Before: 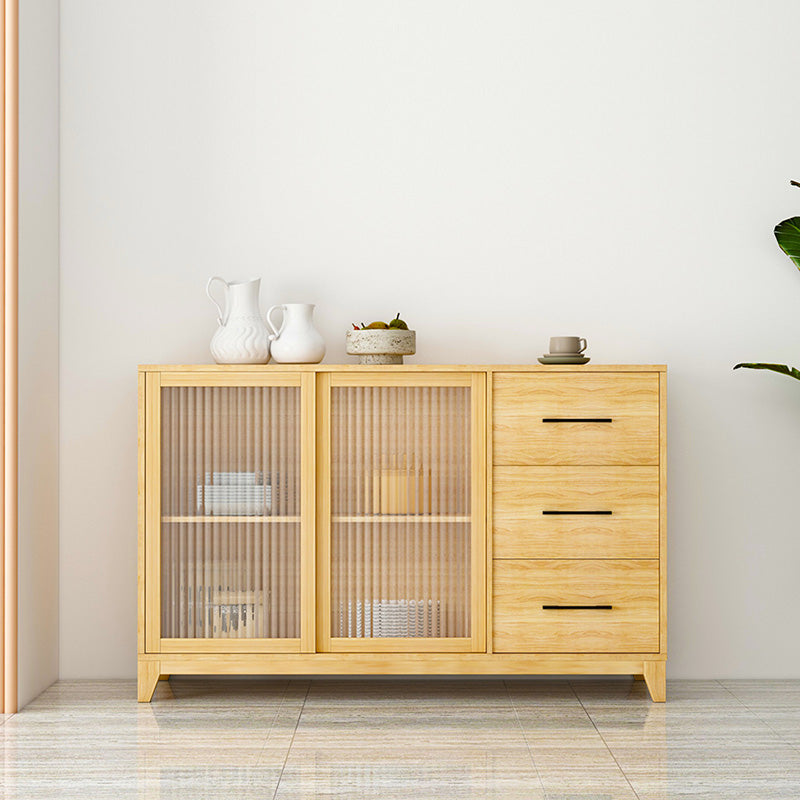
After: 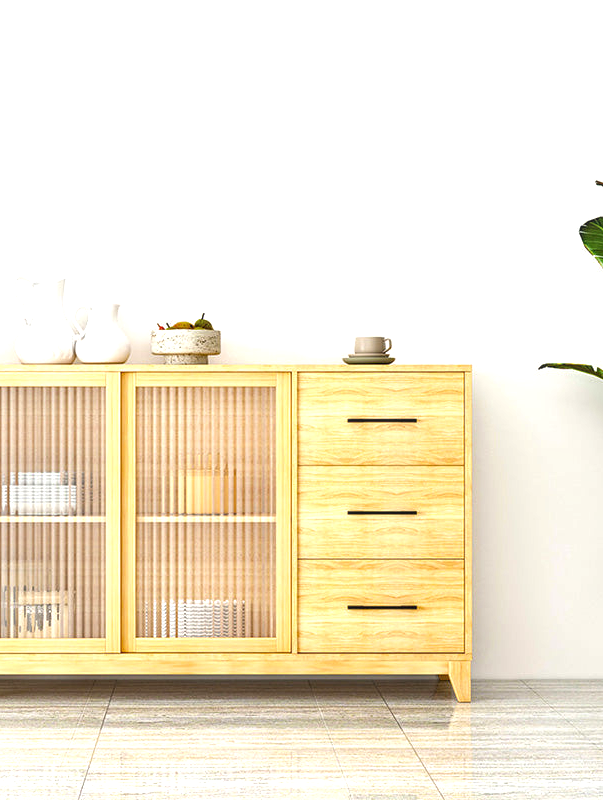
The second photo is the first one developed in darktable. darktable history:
local contrast: detail 130%
exposure: exposure 0.74 EV, compensate highlight preservation false
crop and rotate: left 24.6%
